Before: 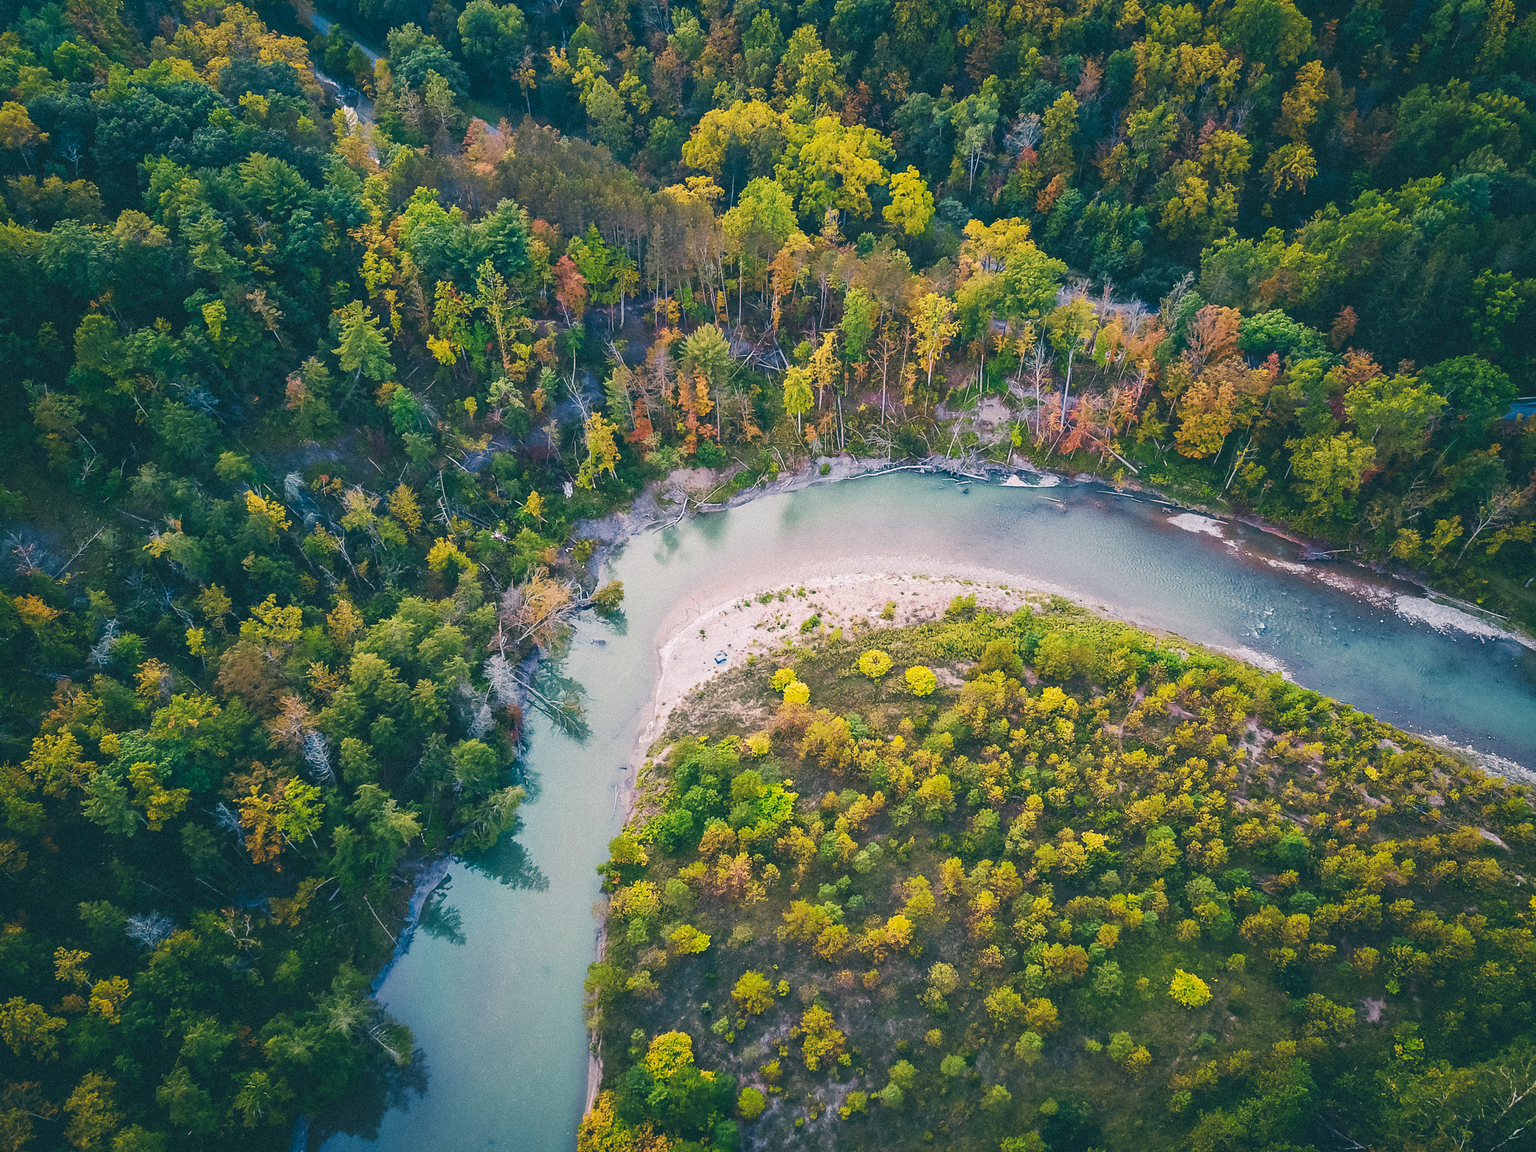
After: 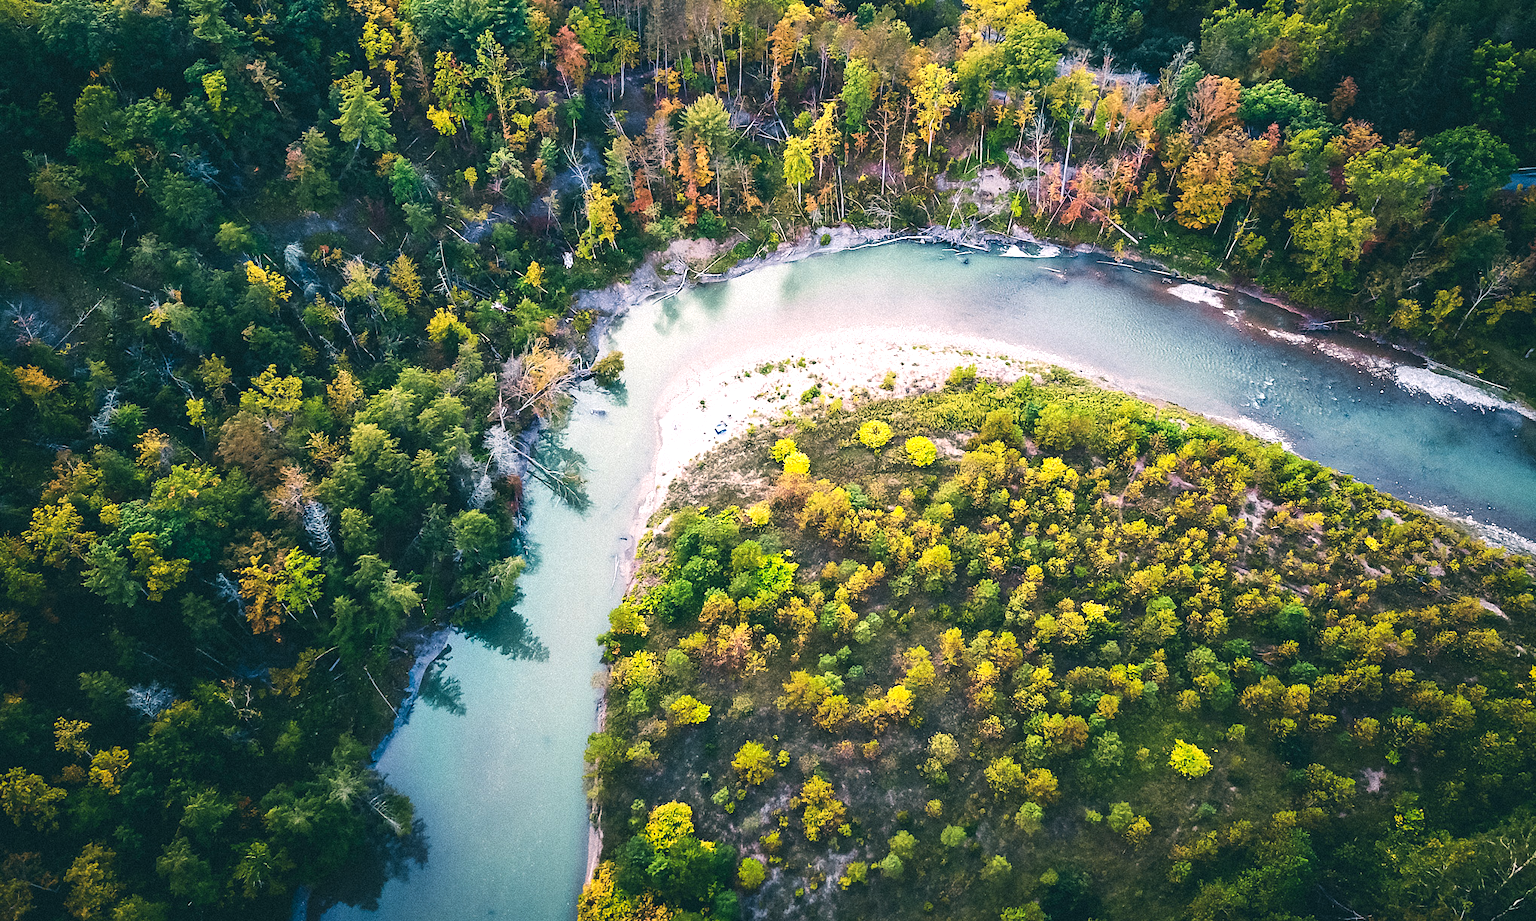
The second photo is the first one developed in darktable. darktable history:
color balance rgb: global vibrance 1%, saturation formula JzAzBz (2021)
crop and rotate: top 19.998%
tone equalizer: -8 EV -0.75 EV, -7 EV -0.7 EV, -6 EV -0.6 EV, -5 EV -0.4 EV, -3 EV 0.4 EV, -2 EV 0.6 EV, -1 EV 0.7 EV, +0 EV 0.75 EV, edges refinement/feathering 500, mask exposure compensation -1.57 EV, preserve details no
